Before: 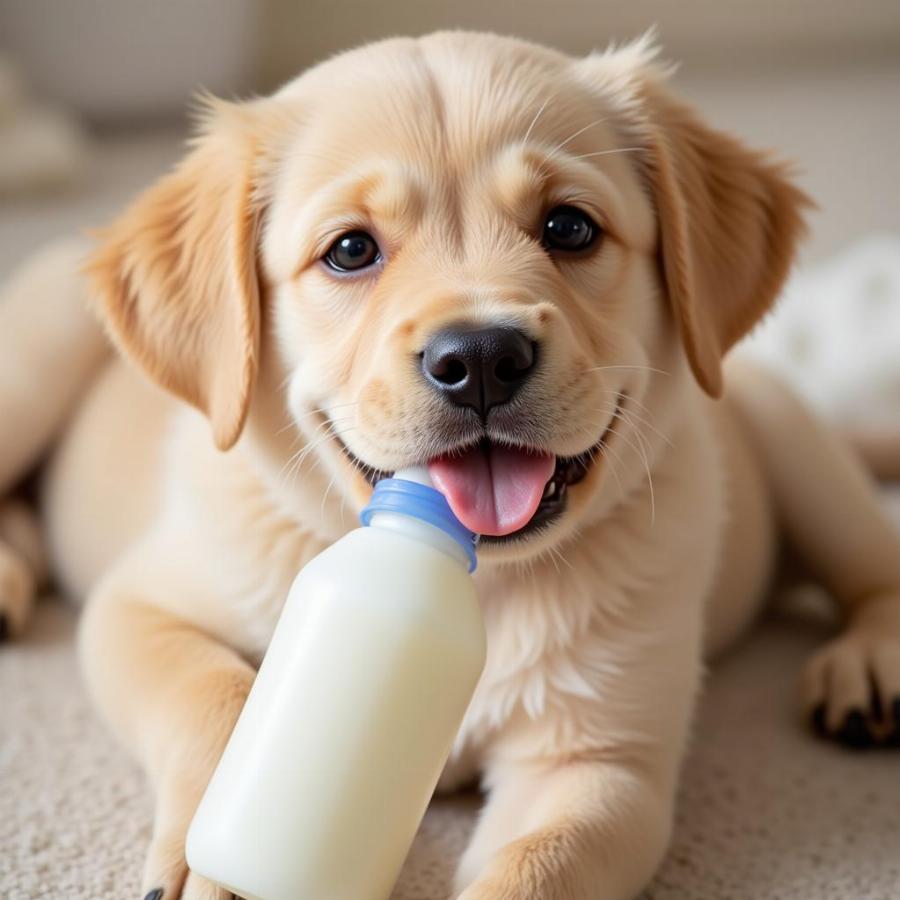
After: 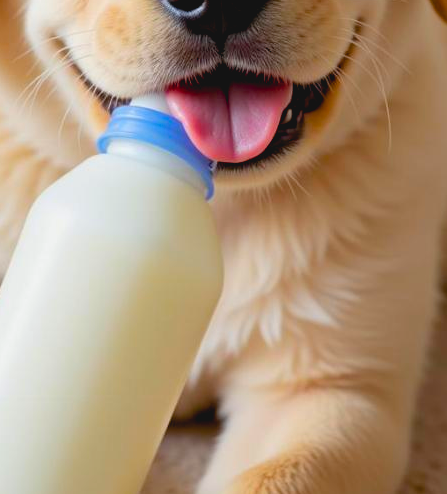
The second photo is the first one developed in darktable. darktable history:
crop: left 29.241%, top 41.555%, right 21.049%, bottom 3.468%
color balance rgb: shadows lift › chroma 1.009%, shadows lift › hue 31.19°, global offset › luminance -0.864%, perceptual saturation grading › global saturation 35.453%, contrast 3.967%
contrast brightness saturation: contrast -0.117
